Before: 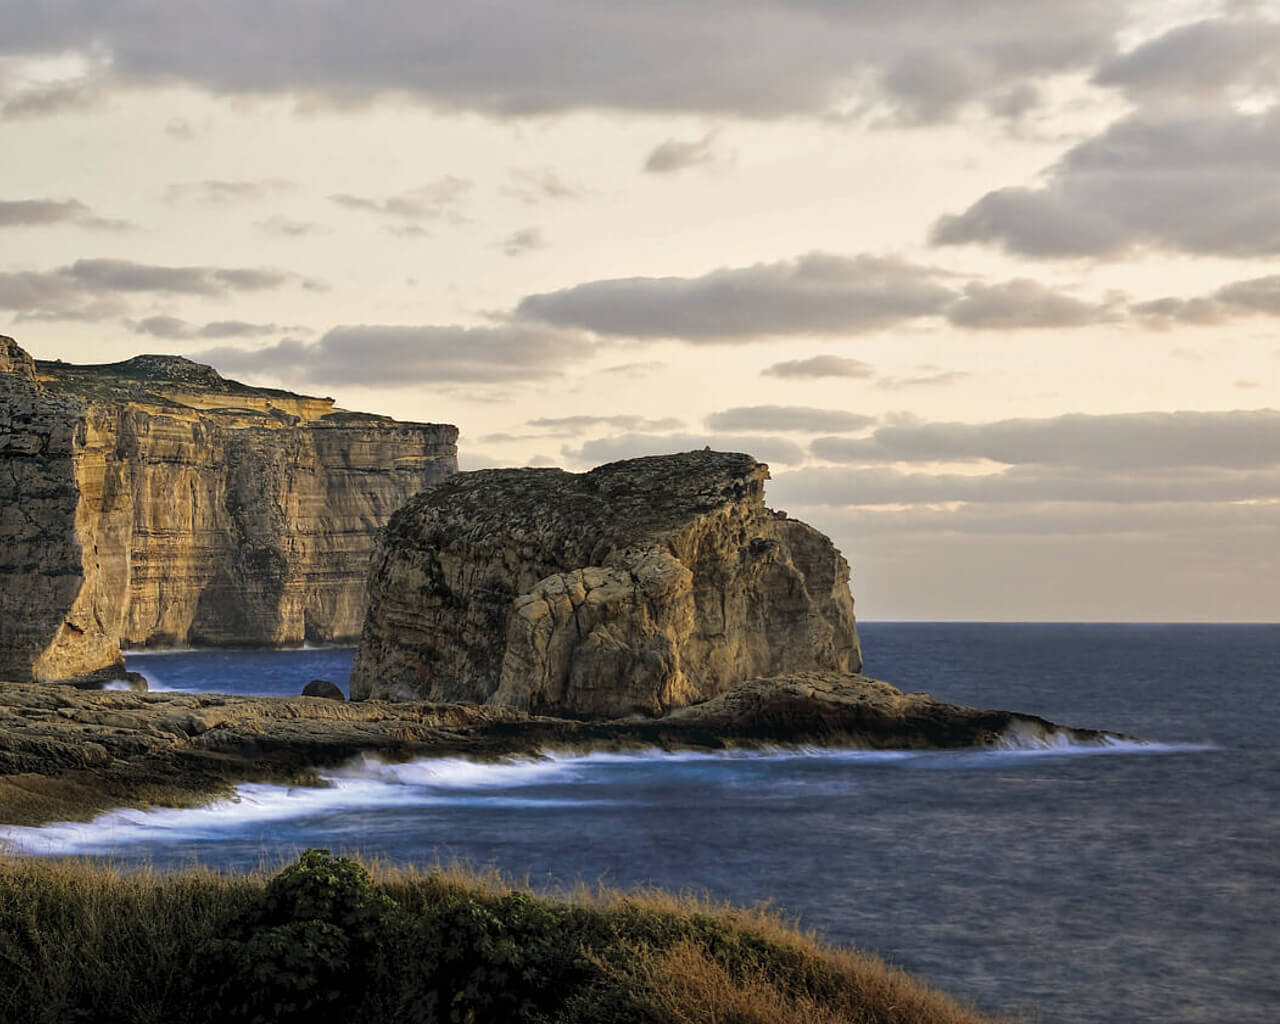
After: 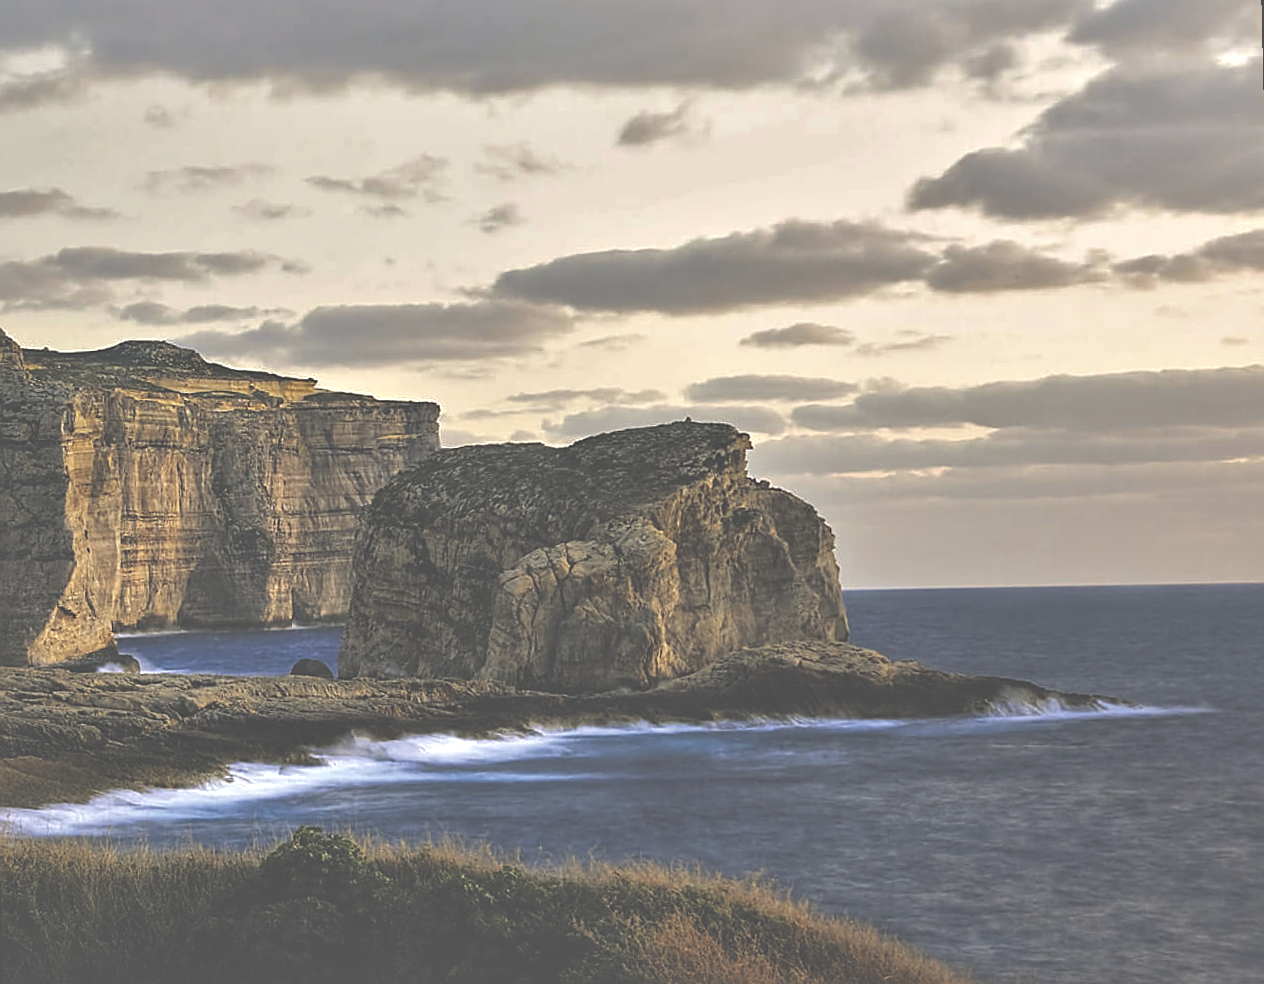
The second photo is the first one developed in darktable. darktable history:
shadows and highlights: on, module defaults
sharpen: on, module defaults
exposure: black level correction -0.087, compensate highlight preservation false
rotate and perspective: rotation -1.32°, lens shift (horizontal) -0.031, crop left 0.015, crop right 0.985, crop top 0.047, crop bottom 0.982
contrast equalizer: y [[0.546, 0.552, 0.554, 0.554, 0.552, 0.546], [0.5 ×6], [0.5 ×6], [0 ×6], [0 ×6]]
